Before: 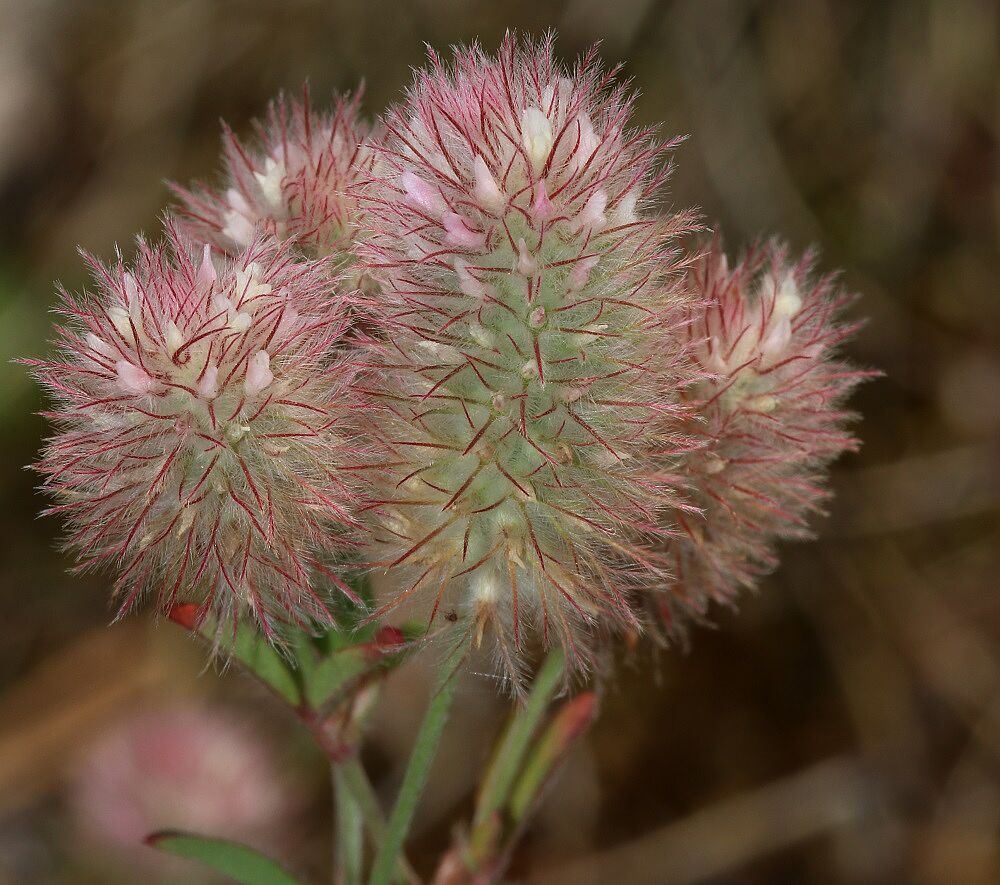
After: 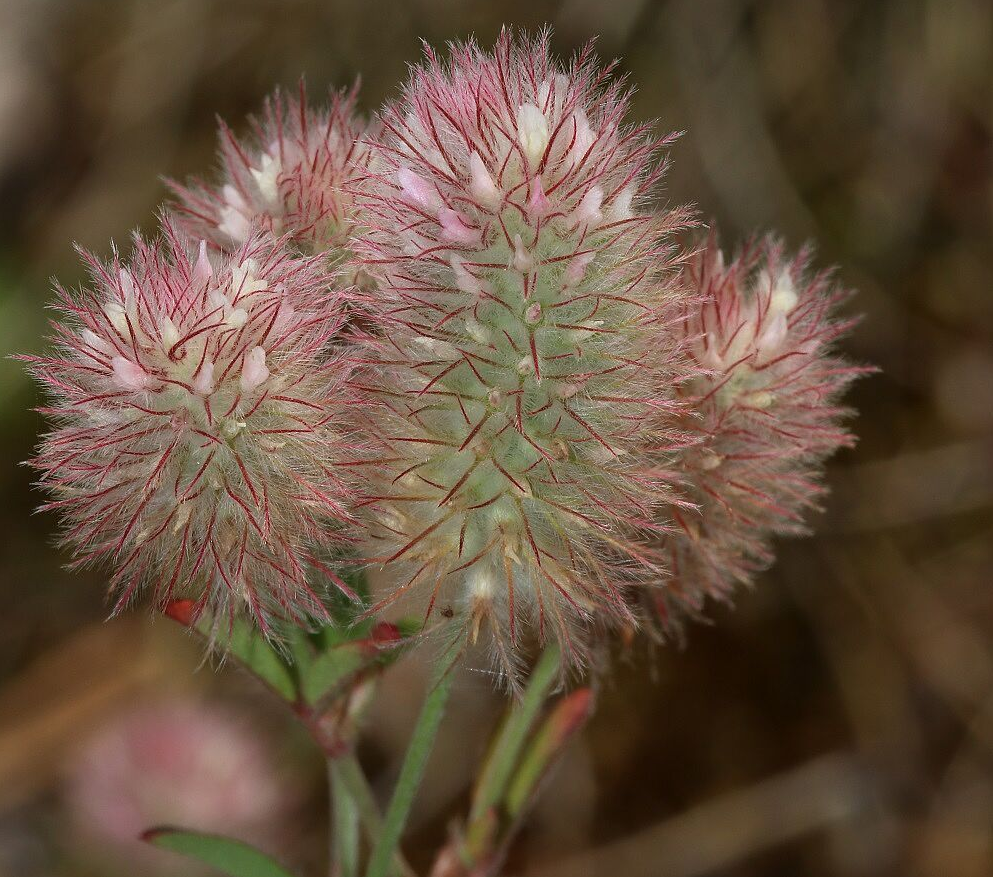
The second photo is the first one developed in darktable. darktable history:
tone equalizer: on, module defaults
crop: left 0.434%, top 0.485%, right 0.244%, bottom 0.386%
